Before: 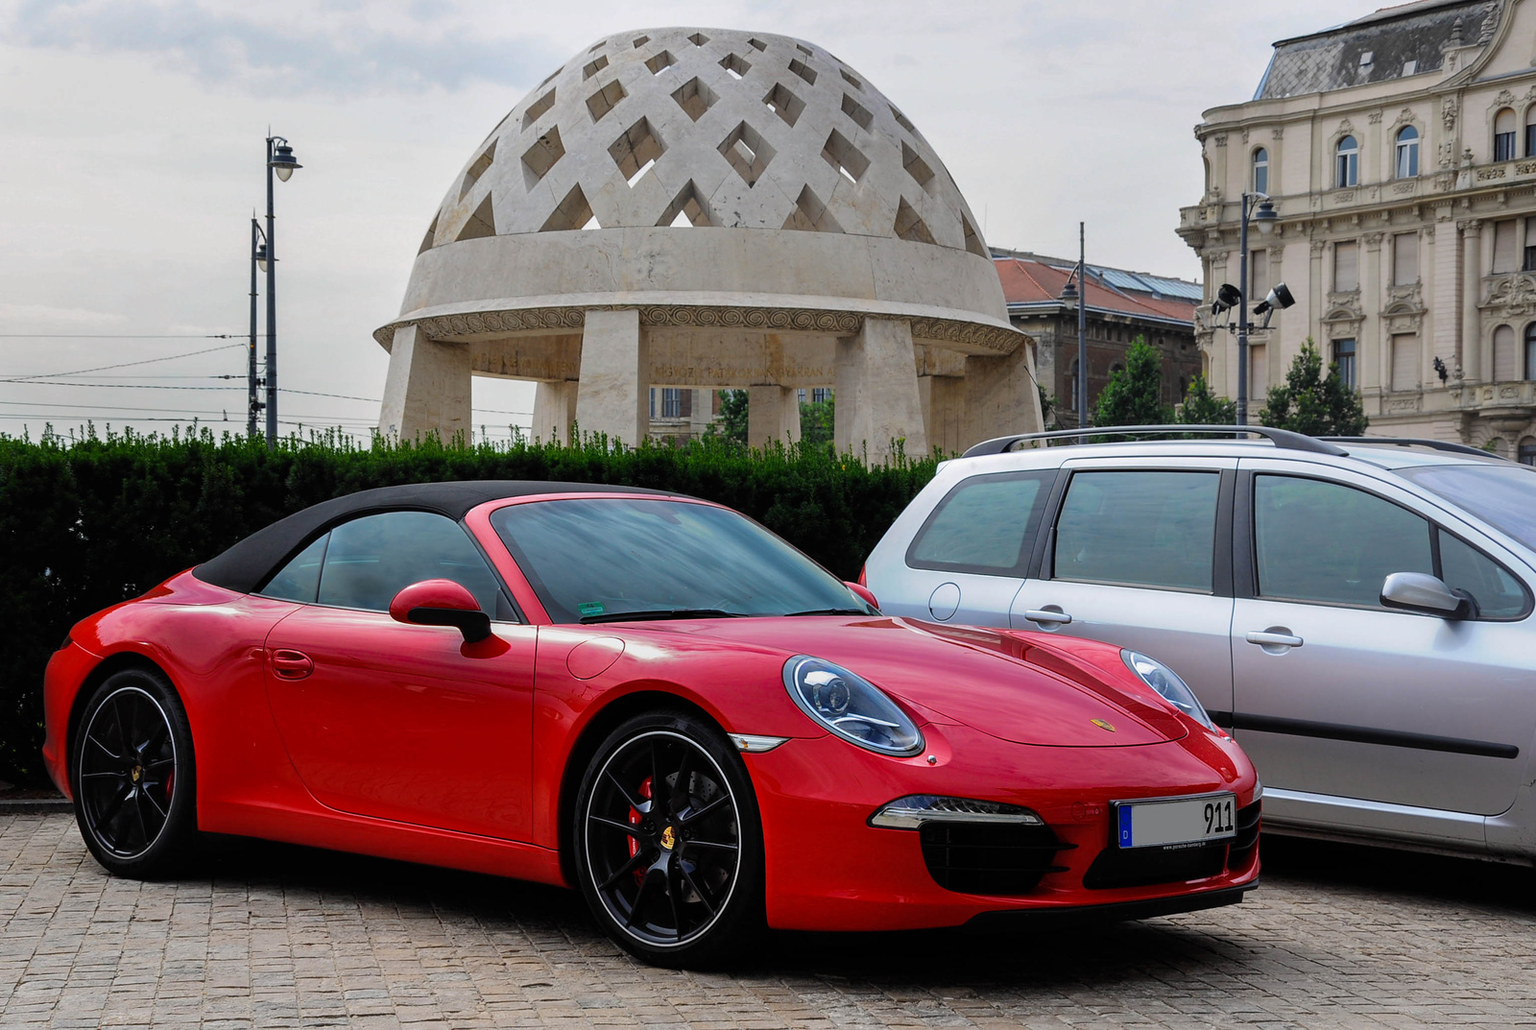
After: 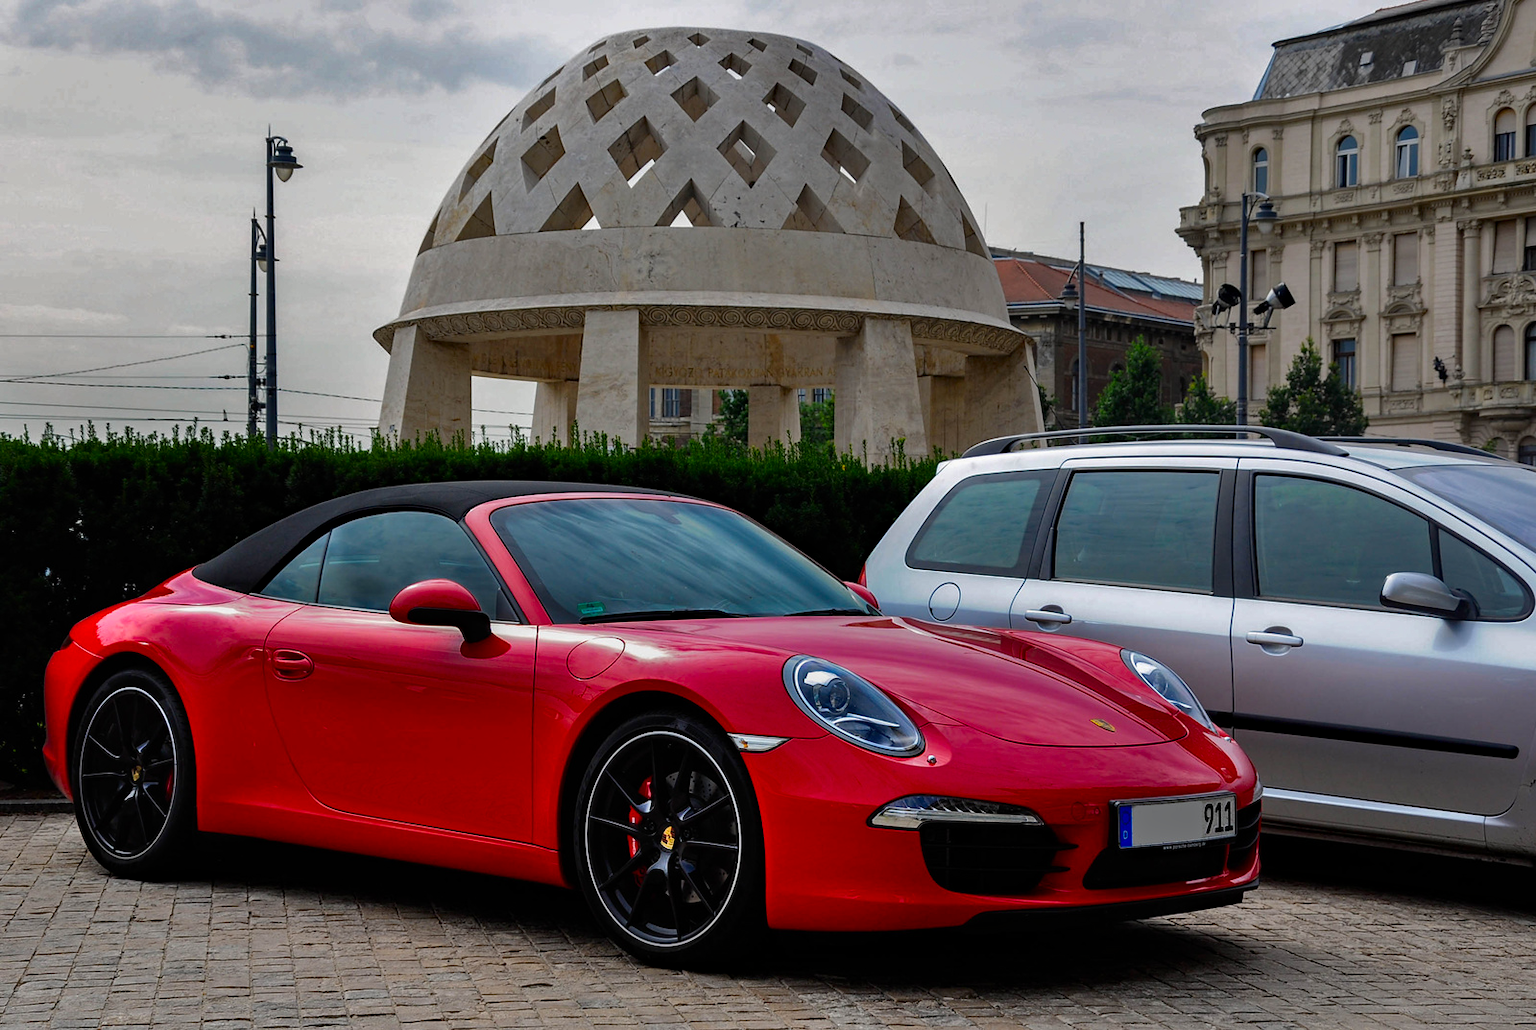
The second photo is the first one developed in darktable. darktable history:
haze removal: compatibility mode true, adaptive false
base curve: curves: ch0 [(0, 0) (0.595, 0.418) (1, 1)], exposure shift 0.567
contrast brightness saturation: contrast 0.149, brightness -0.01, saturation 0.104
shadows and highlights: shadows 48.78, highlights -42.68, soften with gaussian
